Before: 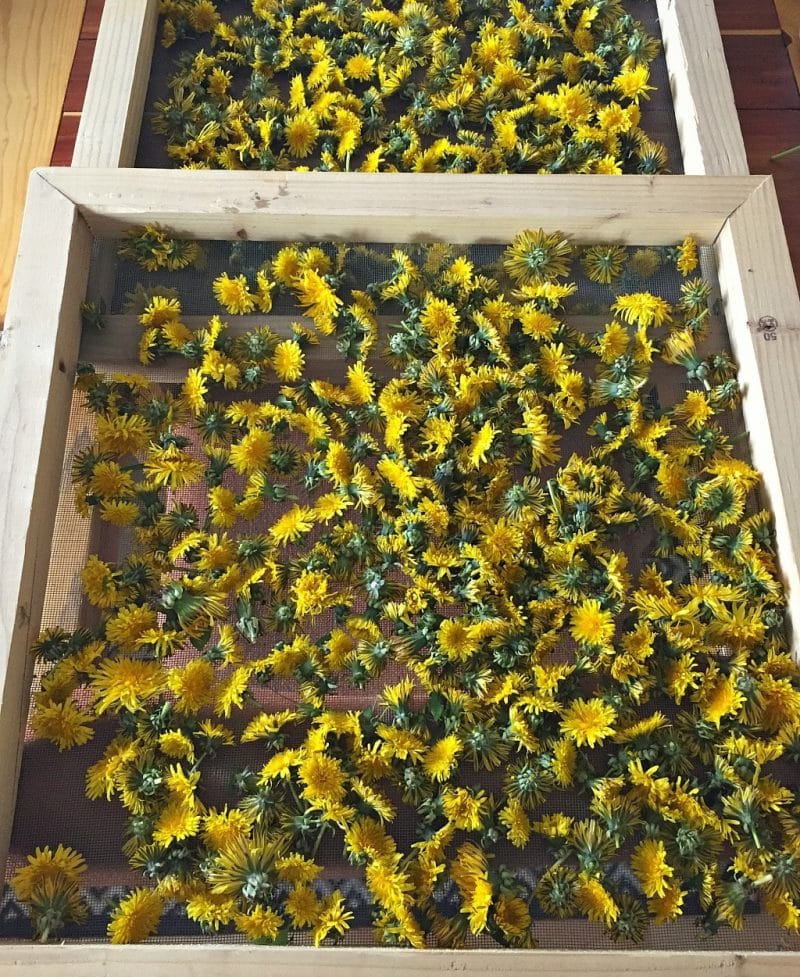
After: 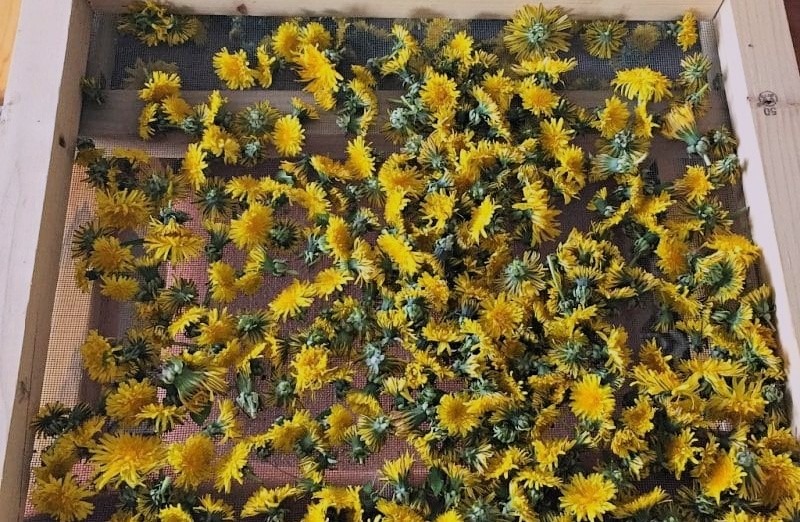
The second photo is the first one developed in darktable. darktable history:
filmic rgb: black relative exposure -7.65 EV, white relative exposure 4.56 EV, hardness 3.61, color science v6 (2022)
white balance: red 1.05, blue 1.072
crop and rotate: top 23.043%, bottom 23.437%
